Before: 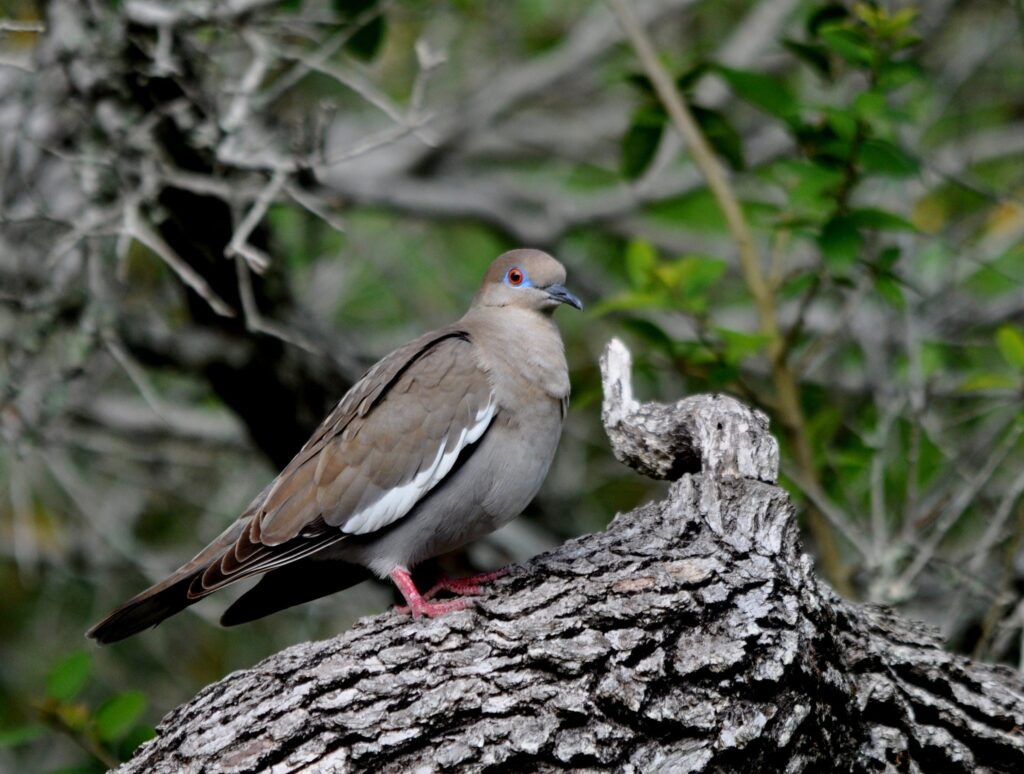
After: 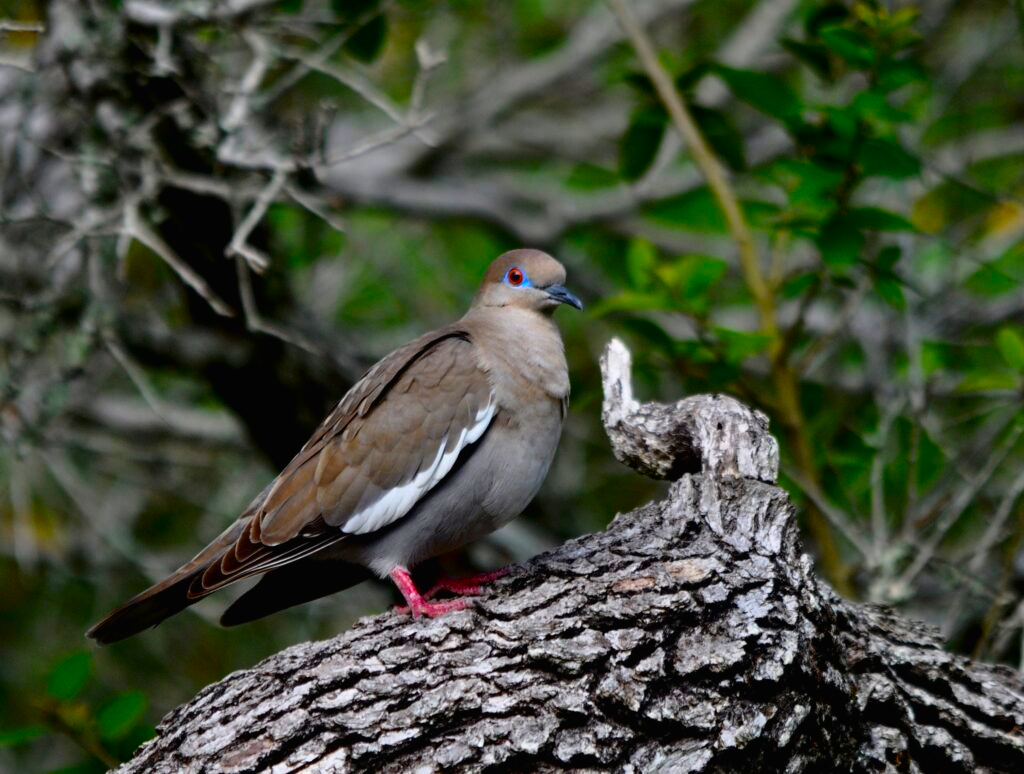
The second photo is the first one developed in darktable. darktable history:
exposure: black level correction -0.003, exposure 0.04 EV, compensate highlight preservation false
color balance rgb: linear chroma grading › global chroma 8.33%, perceptual saturation grading › global saturation 18.52%, global vibrance 7.87%
contrast brightness saturation: contrast 0.12, brightness -0.12, saturation 0.2
